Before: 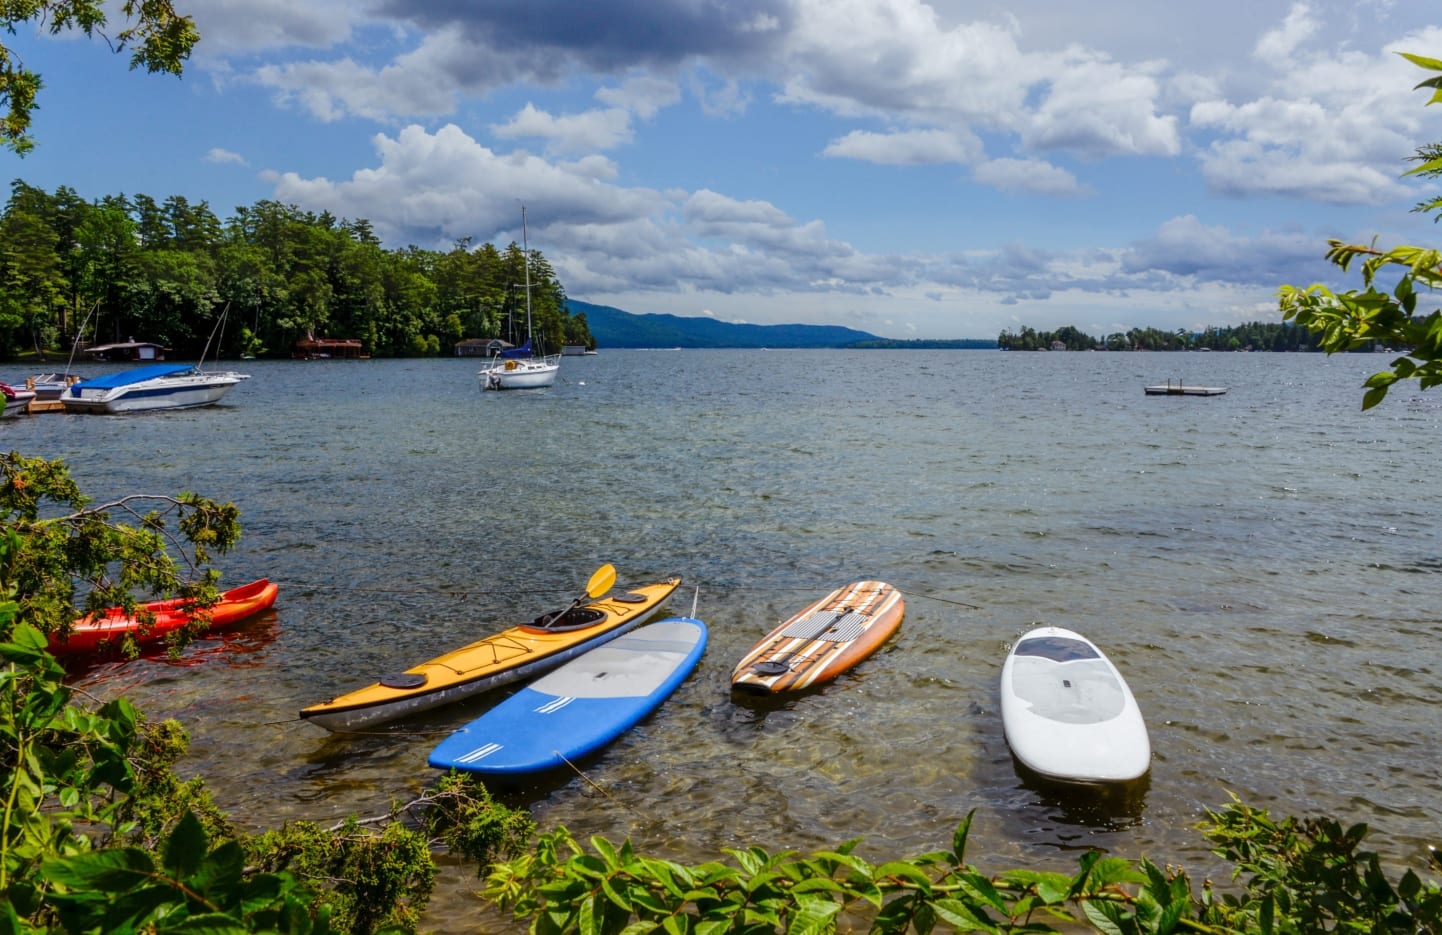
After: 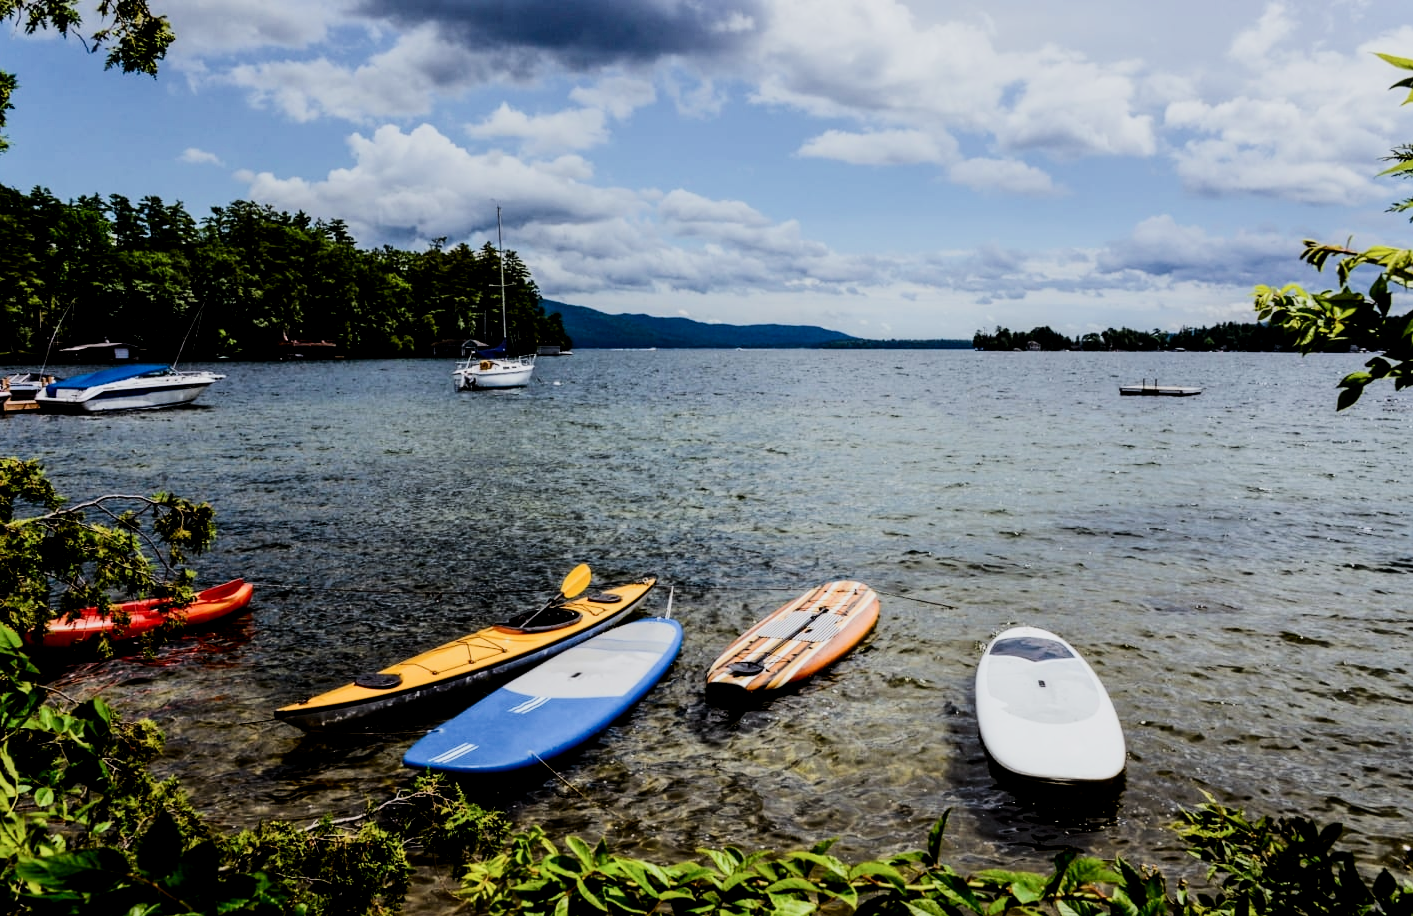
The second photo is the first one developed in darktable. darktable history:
color balance: on, module defaults
contrast brightness saturation: contrast 0.28
crop: left 1.743%, right 0.268%, bottom 2.011%
filmic rgb: black relative exposure -3.21 EV, white relative exposure 7.02 EV, hardness 1.46, contrast 1.35
